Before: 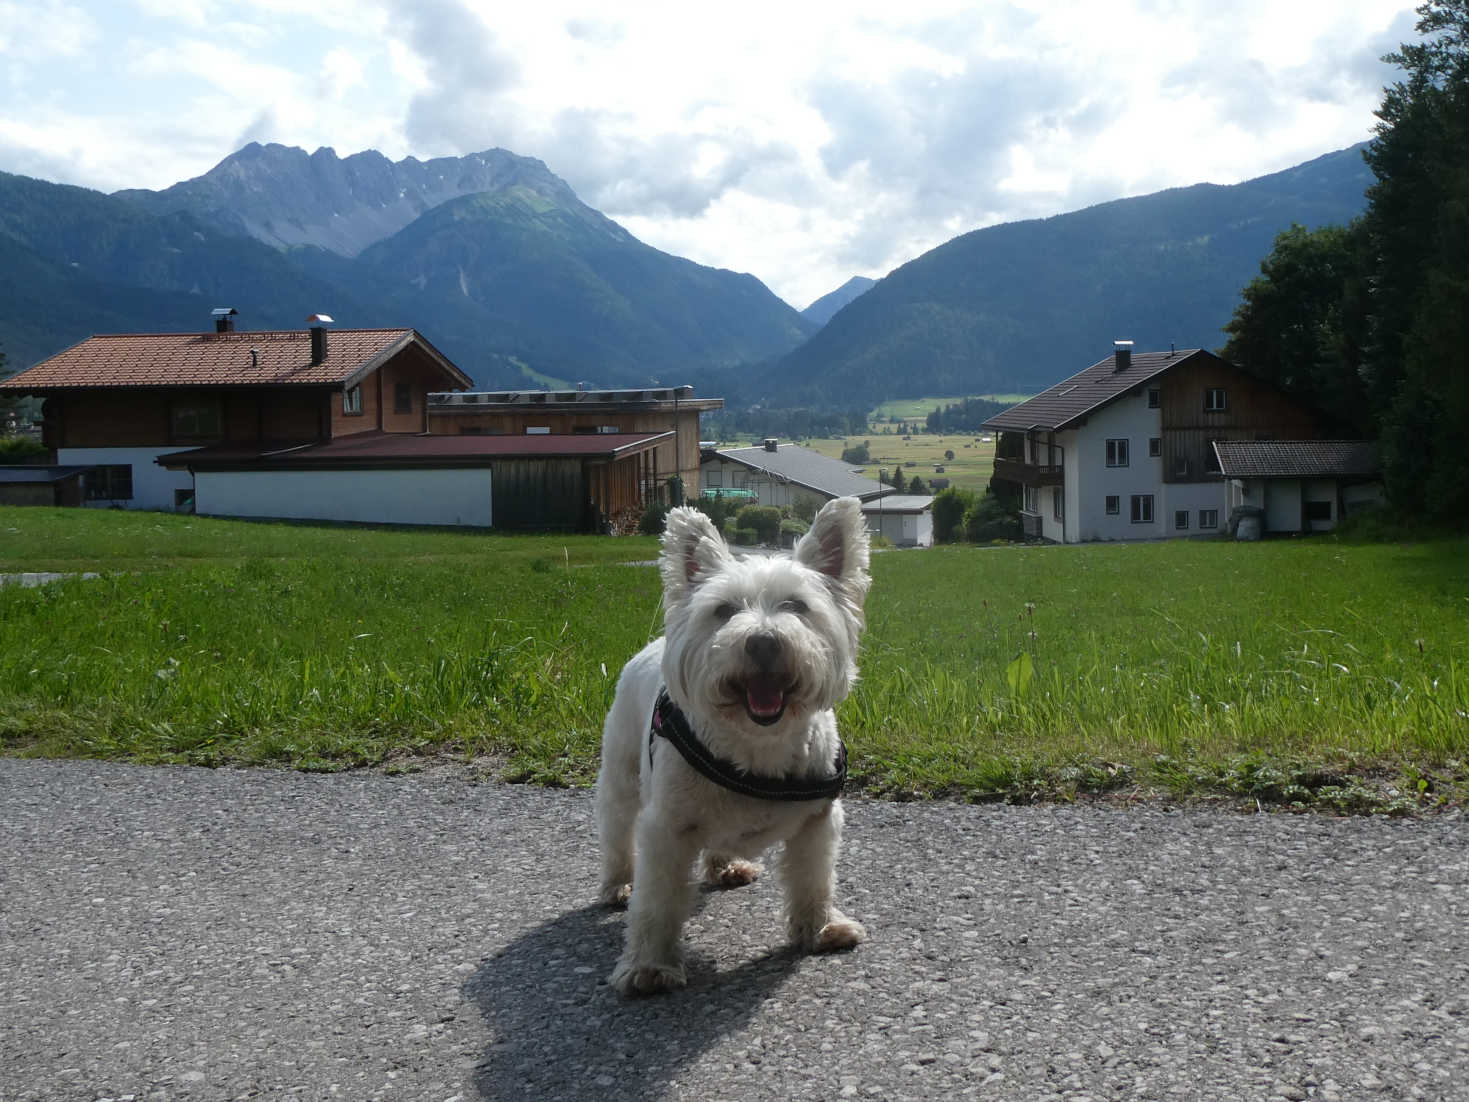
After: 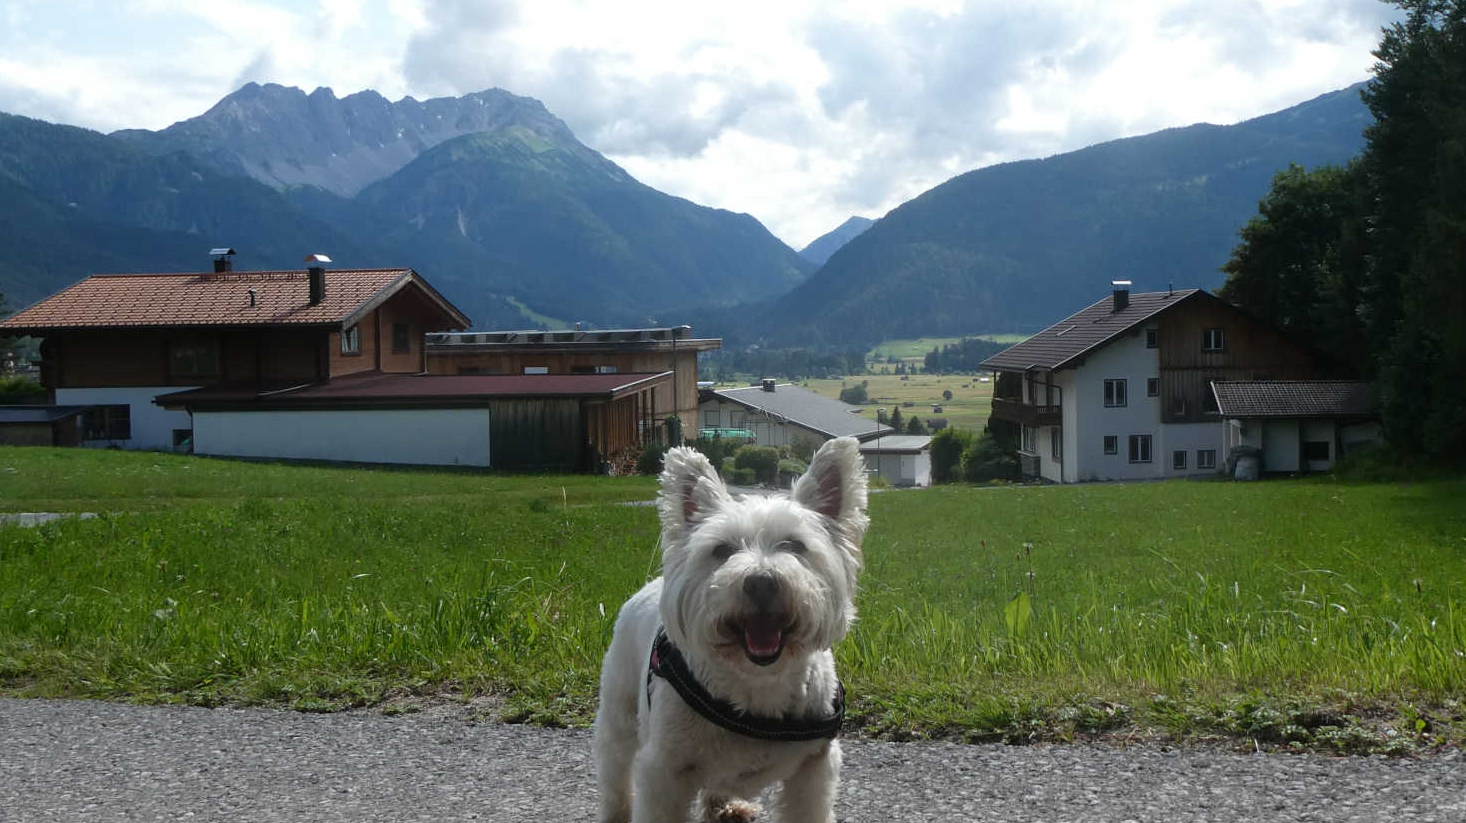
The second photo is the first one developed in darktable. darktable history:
crop: left 0.202%, top 5.481%, bottom 19.791%
